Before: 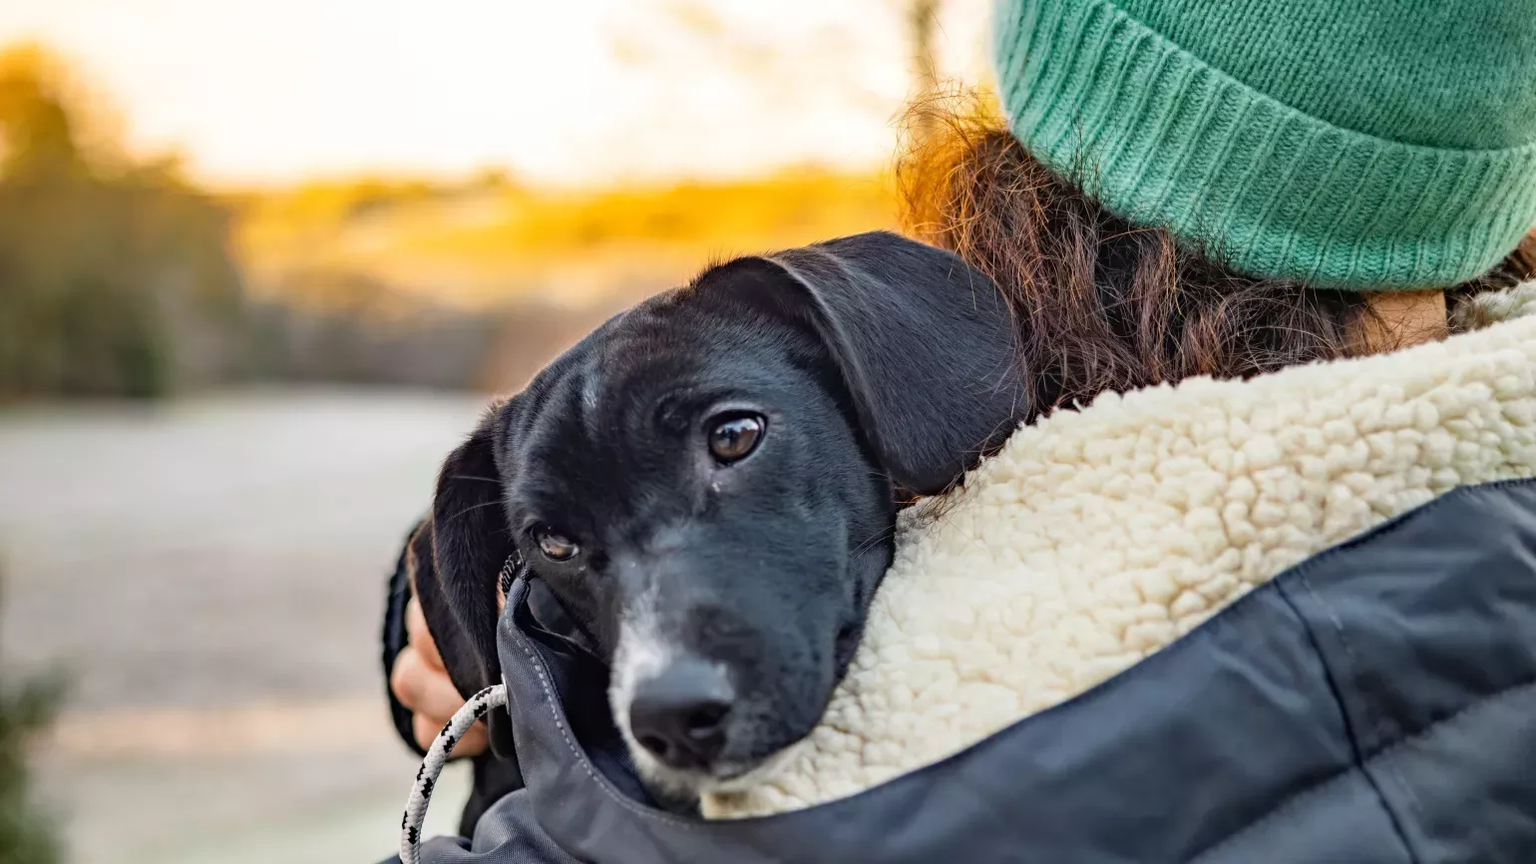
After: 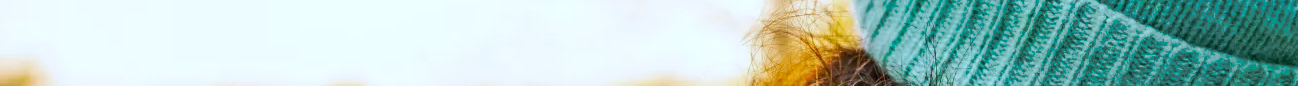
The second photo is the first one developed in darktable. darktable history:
tone curve: curves: ch0 [(0, 0) (0.003, 0.003) (0.011, 0.011) (0.025, 0.024) (0.044, 0.043) (0.069, 0.068) (0.1, 0.097) (0.136, 0.133) (0.177, 0.173) (0.224, 0.219) (0.277, 0.271) (0.335, 0.327) (0.399, 0.39) (0.468, 0.457) (0.543, 0.582) (0.623, 0.655) (0.709, 0.734) (0.801, 0.817) (0.898, 0.906) (1, 1)], preserve colors none
crop and rotate: left 9.644%, top 9.491%, right 6.021%, bottom 80.509%
white balance: red 0.926, green 1.003, blue 1.133
